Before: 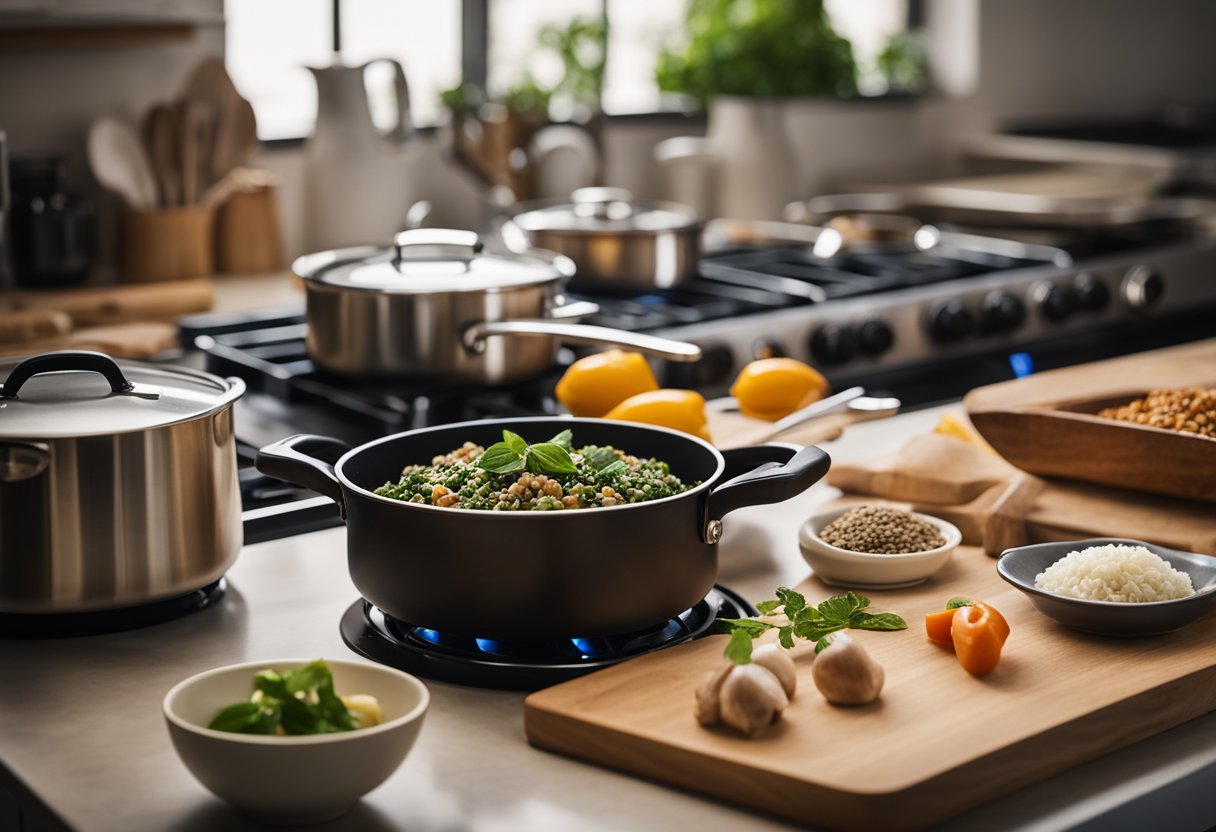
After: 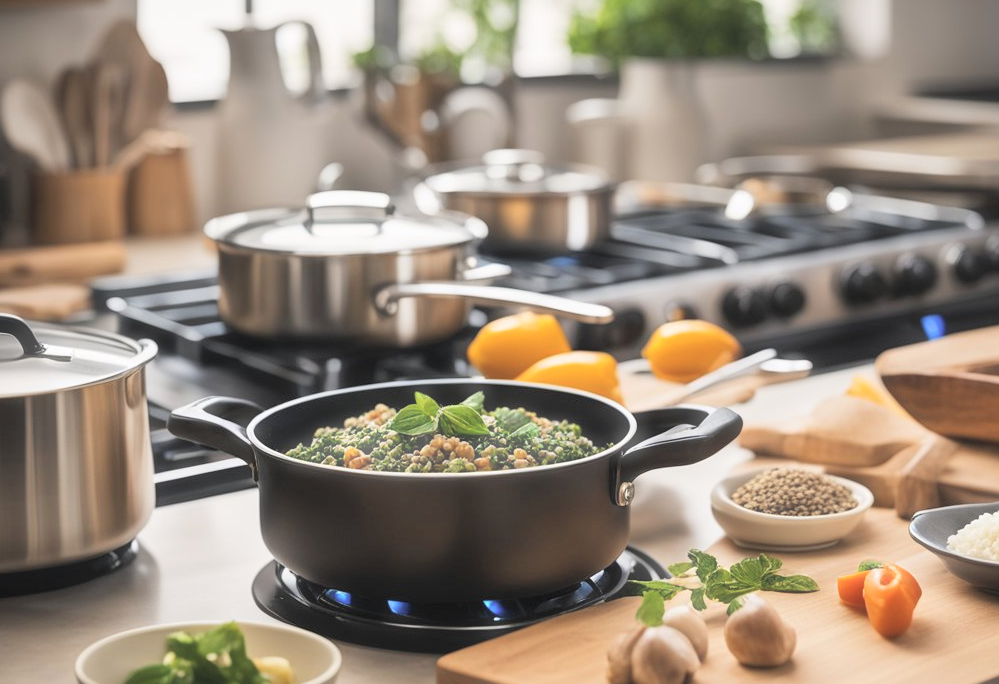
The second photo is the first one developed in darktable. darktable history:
contrast brightness saturation: brightness 0.287
haze removal: strength -0.113, adaptive false
crop and rotate: left 7.251%, top 4.624%, right 10.521%, bottom 13.045%
